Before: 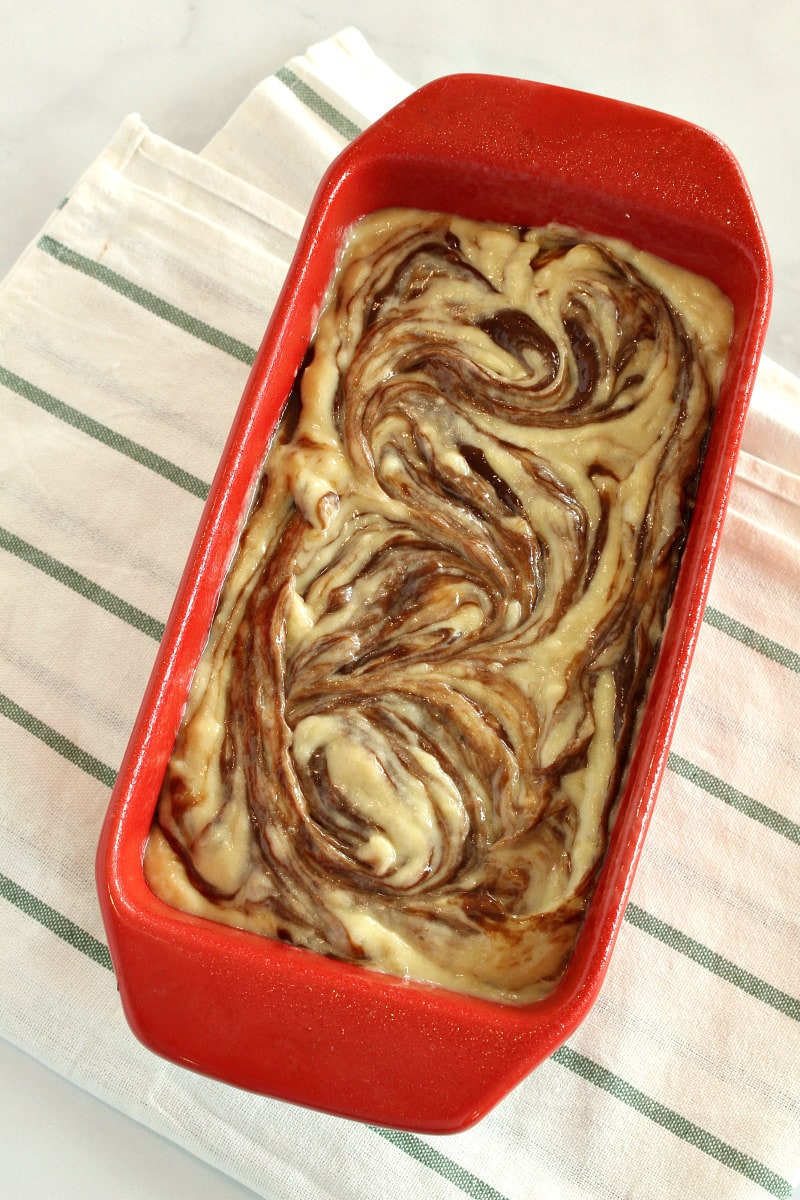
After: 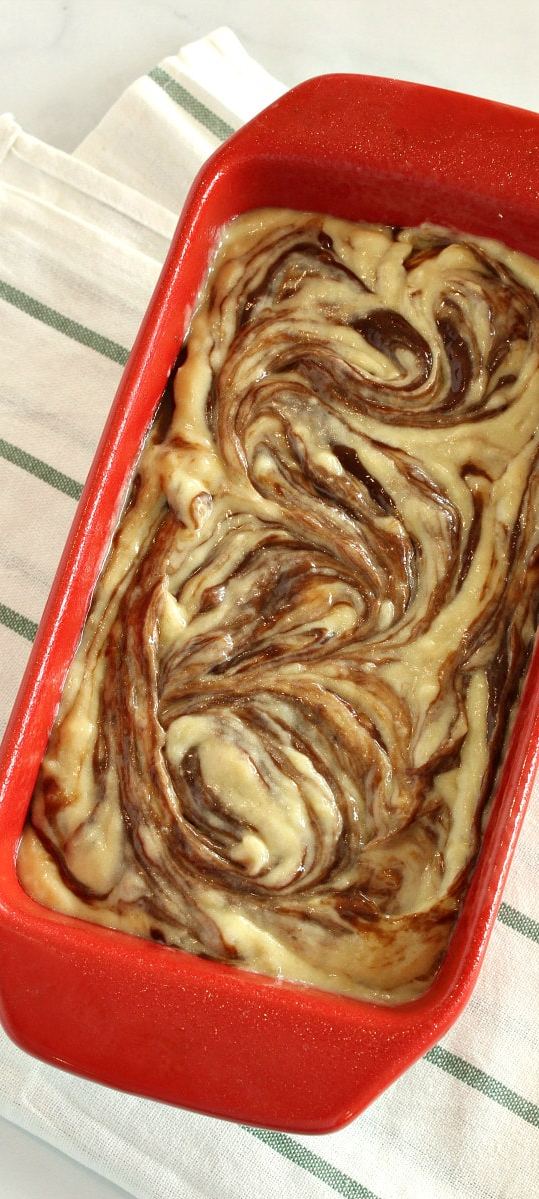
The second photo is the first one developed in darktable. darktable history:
crop and rotate: left 15.943%, right 16.636%
